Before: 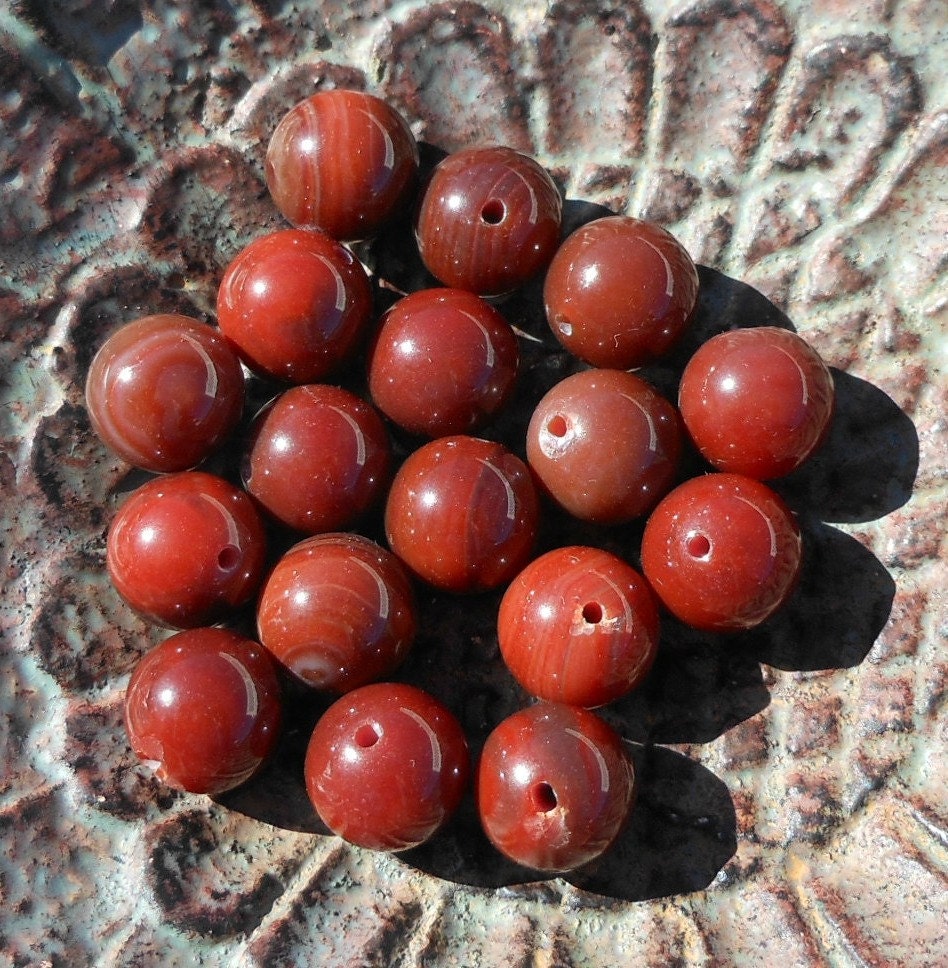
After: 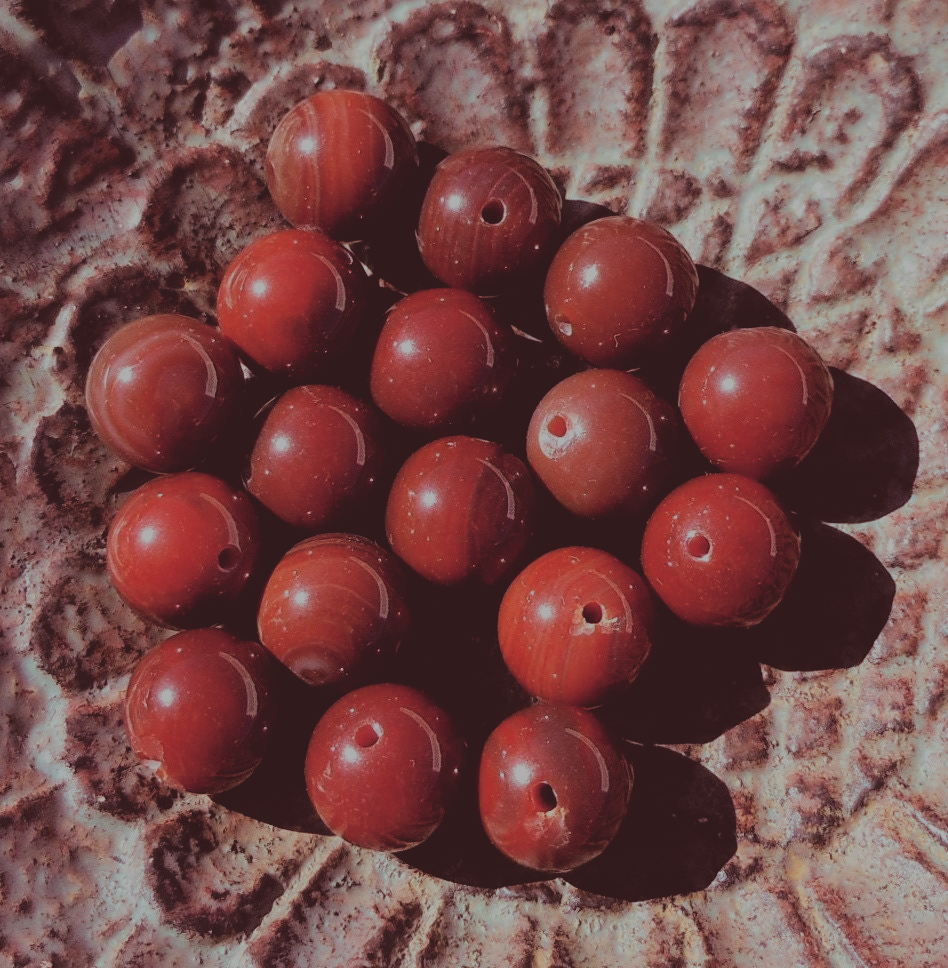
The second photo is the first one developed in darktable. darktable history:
contrast brightness saturation: contrast -0.28
filmic rgb: middle gray luminance 29%, black relative exposure -10.3 EV, white relative exposure 5.5 EV, threshold 6 EV, target black luminance 0%, hardness 3.95, latitude 2.04%, contrast 1.132, highlights saturation mix 5%, shadows ↔ highlights balance 15.11%, add noise in highlights 0, preserve chrominance no, color science v3 (2019), use custom middle-gray values true, iterations of high-quality reconstruction 0, contrast in highlights soft, enable highlight reconstruction true
split-toning: on, module defaults
